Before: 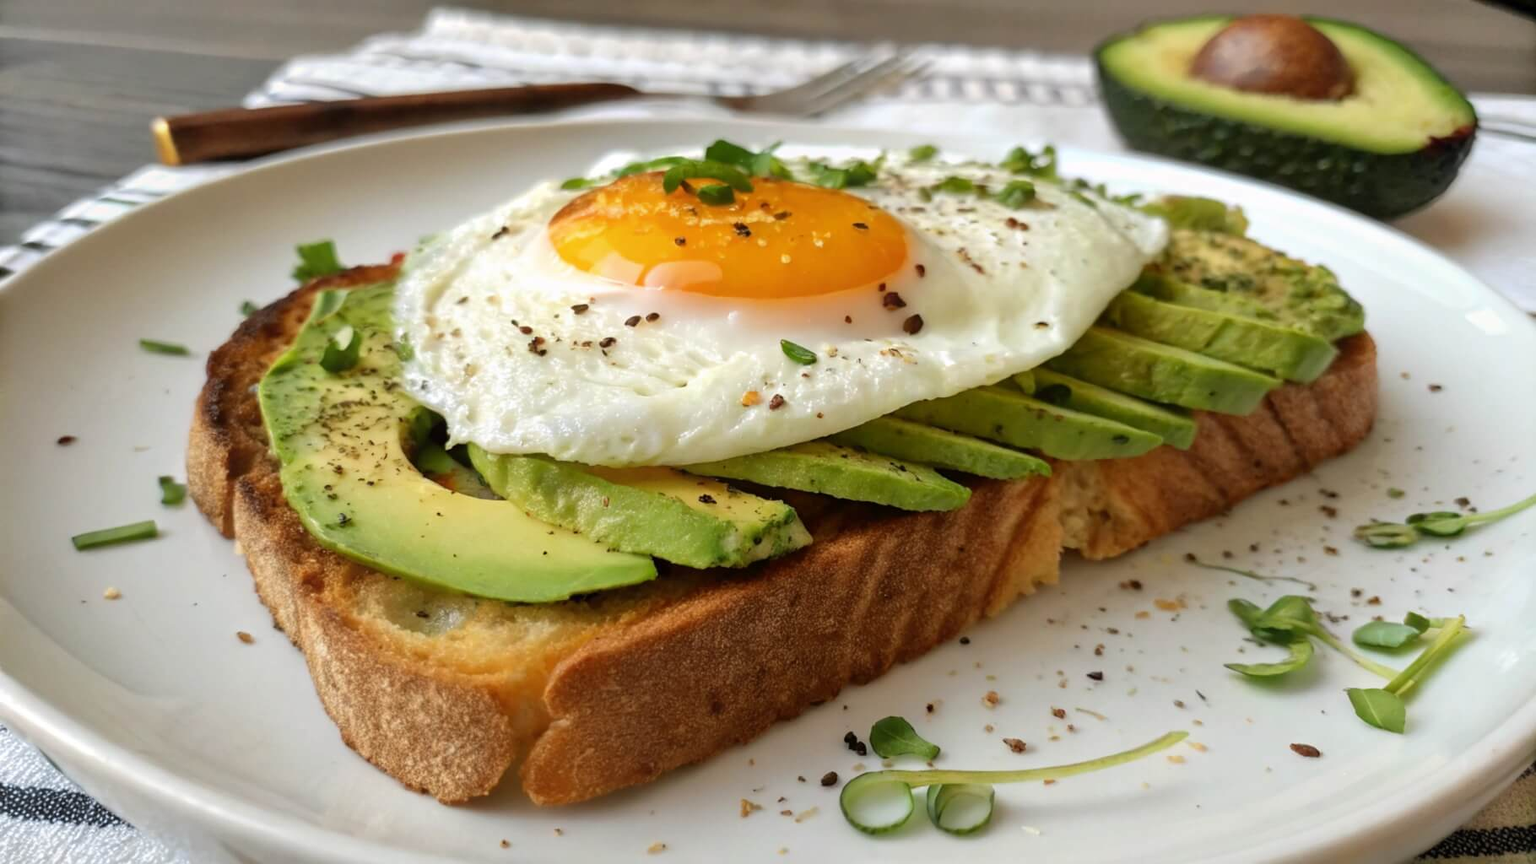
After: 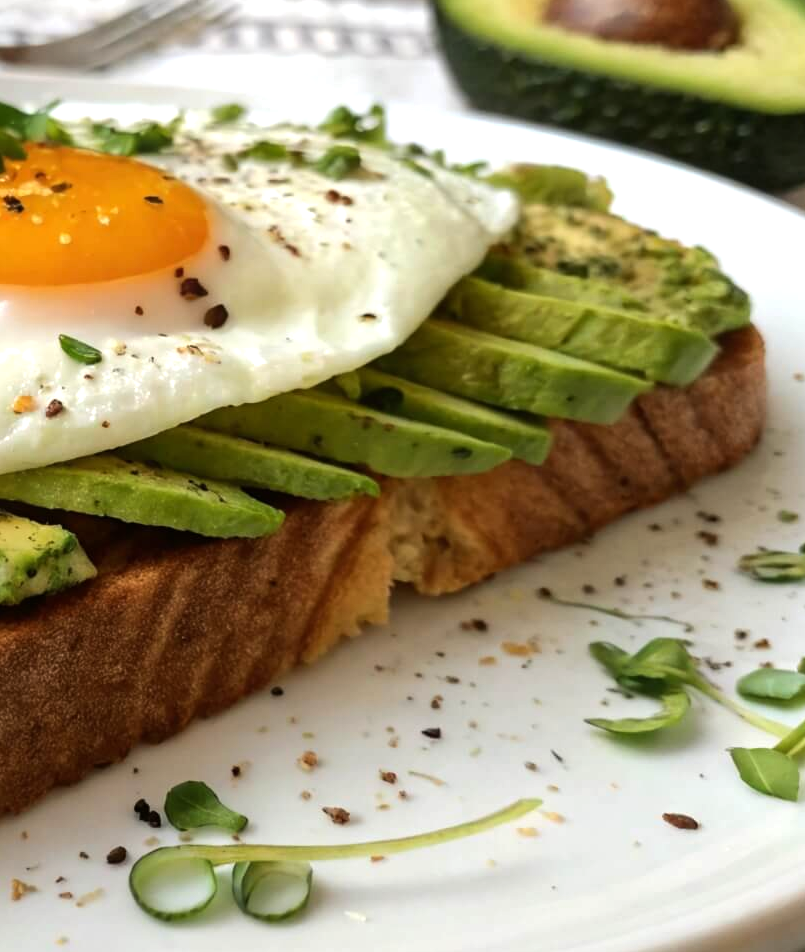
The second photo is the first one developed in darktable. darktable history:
crop: left 47.628%, top 6.643%, right 7.874%
tone equalizer: -8 EV -0.417 EV, -7 EV -0.389 EV, -6 EV -0.333 EV, -5 EV -0.222 EV, -3 EV 0.222 EV, -2 EV 0.333 EV, -1 EV 0.389 EV, +0 EV 0.417 EV, edges refinement/feathering 500, mask exposure compensation -1.57 EV, preserve details no
